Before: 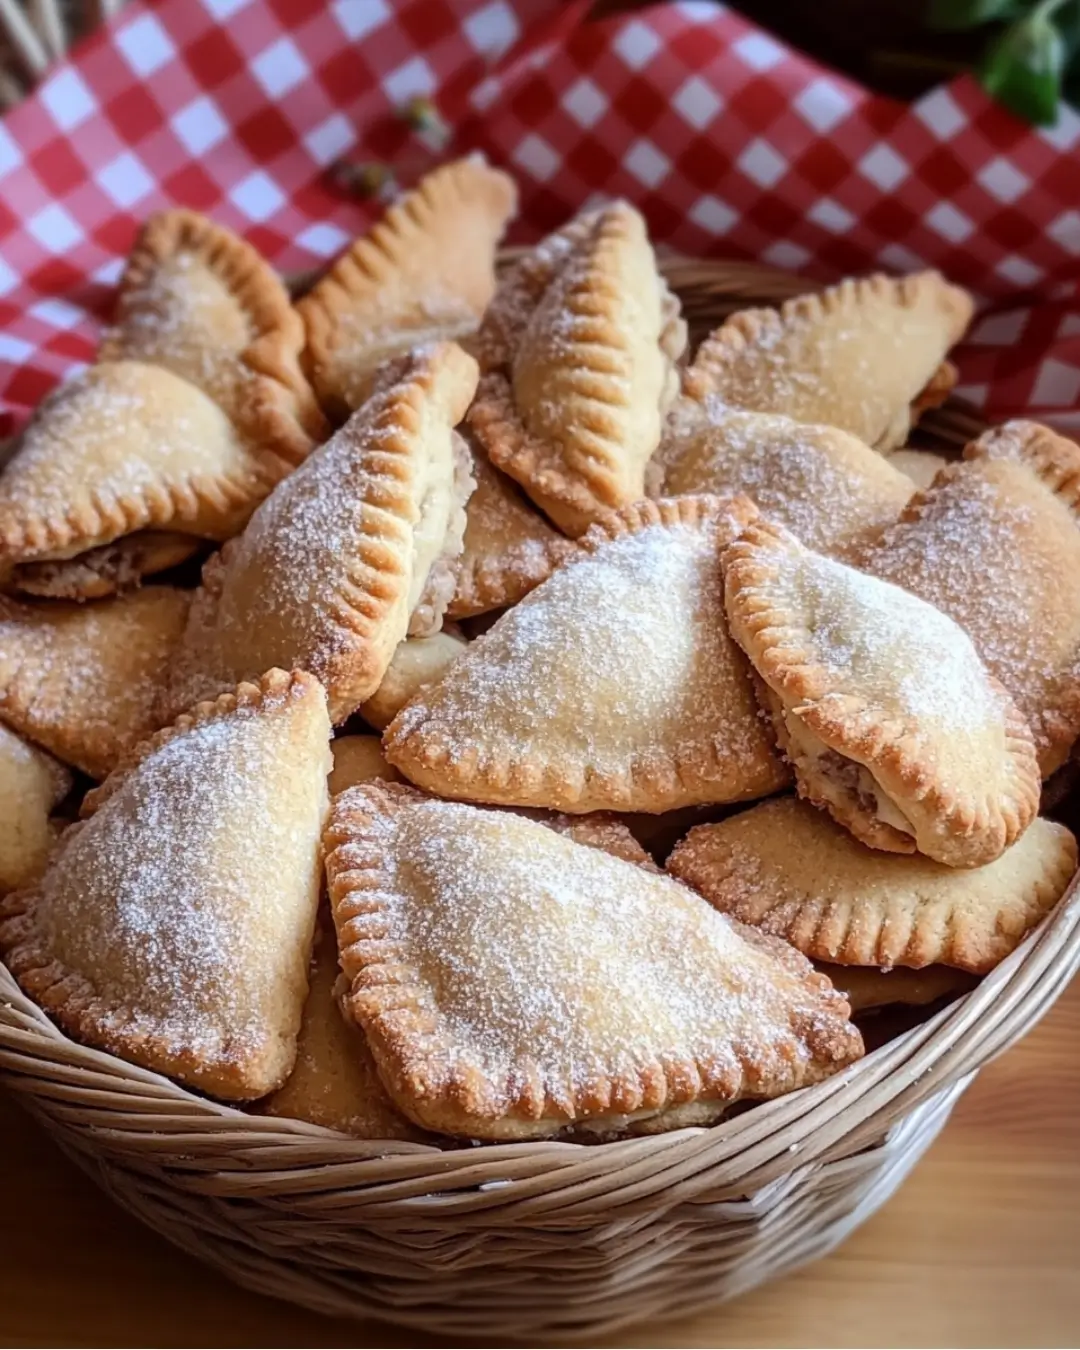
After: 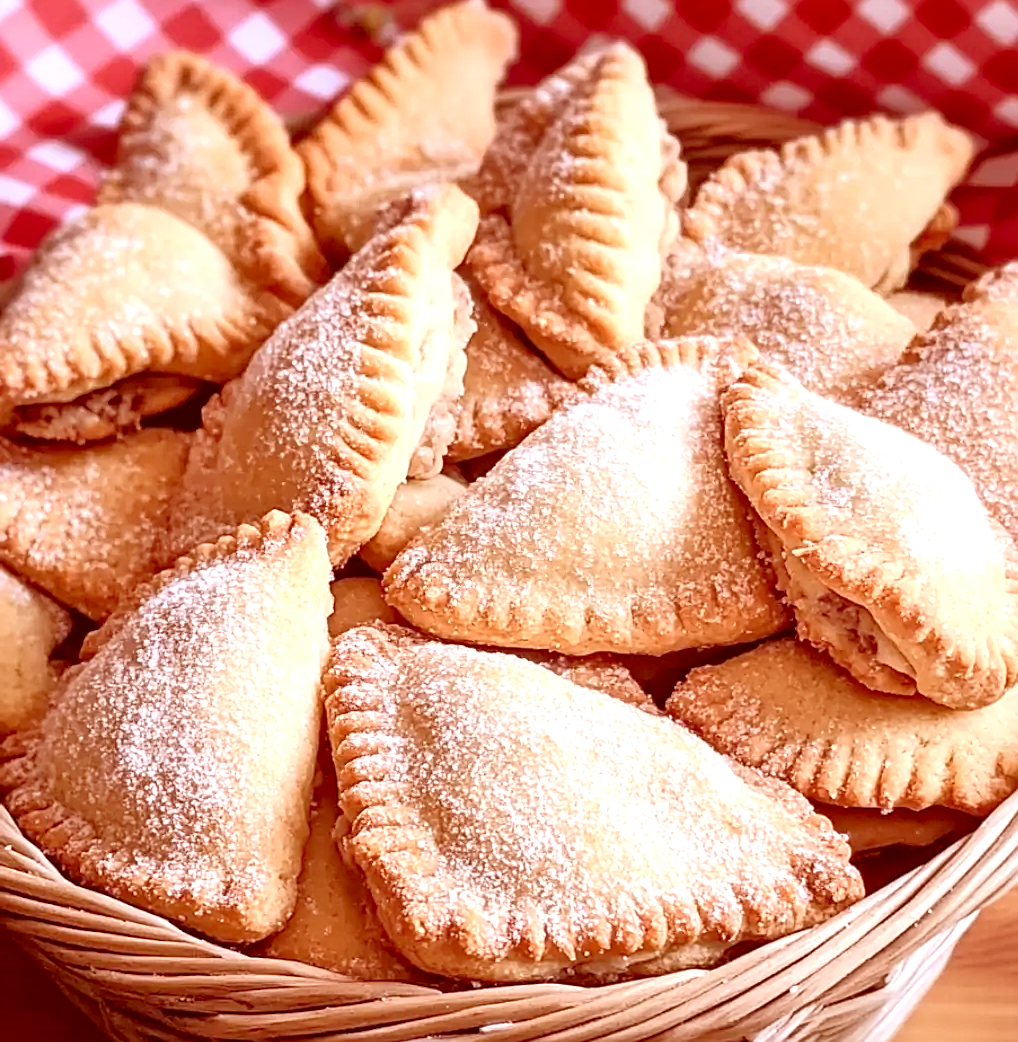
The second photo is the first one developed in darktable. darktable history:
local contrast: highlights 101%, shadows 102%, detail 119%, midtone range 0.2
color correction: highlights a* 9.15, highlights b* 8.5, shadows a* 39.45, shadows b* 39.39, saturation 0.792
sharpen: amount 0.499
crop and rotate: angle 0.037°, top 11.71%, right 5.62%, bottom 11.036%
tone equalizer: -7 EV 0.147 EV, -6 EV 0.618 EV, -5 EV 1.12 EV, -4 EV 1.29 EV, -3 EV 1.14 EV, -2 EV 0.6 EV, -1 EV 0.156 EV, smoothing 1
exposure: black level correction -0.002, exposure 0.529 EV, compensate exposure bias true, compensate highlight preservation false
contrast brightness saturation: contrast 0.148, brightness 0.046
